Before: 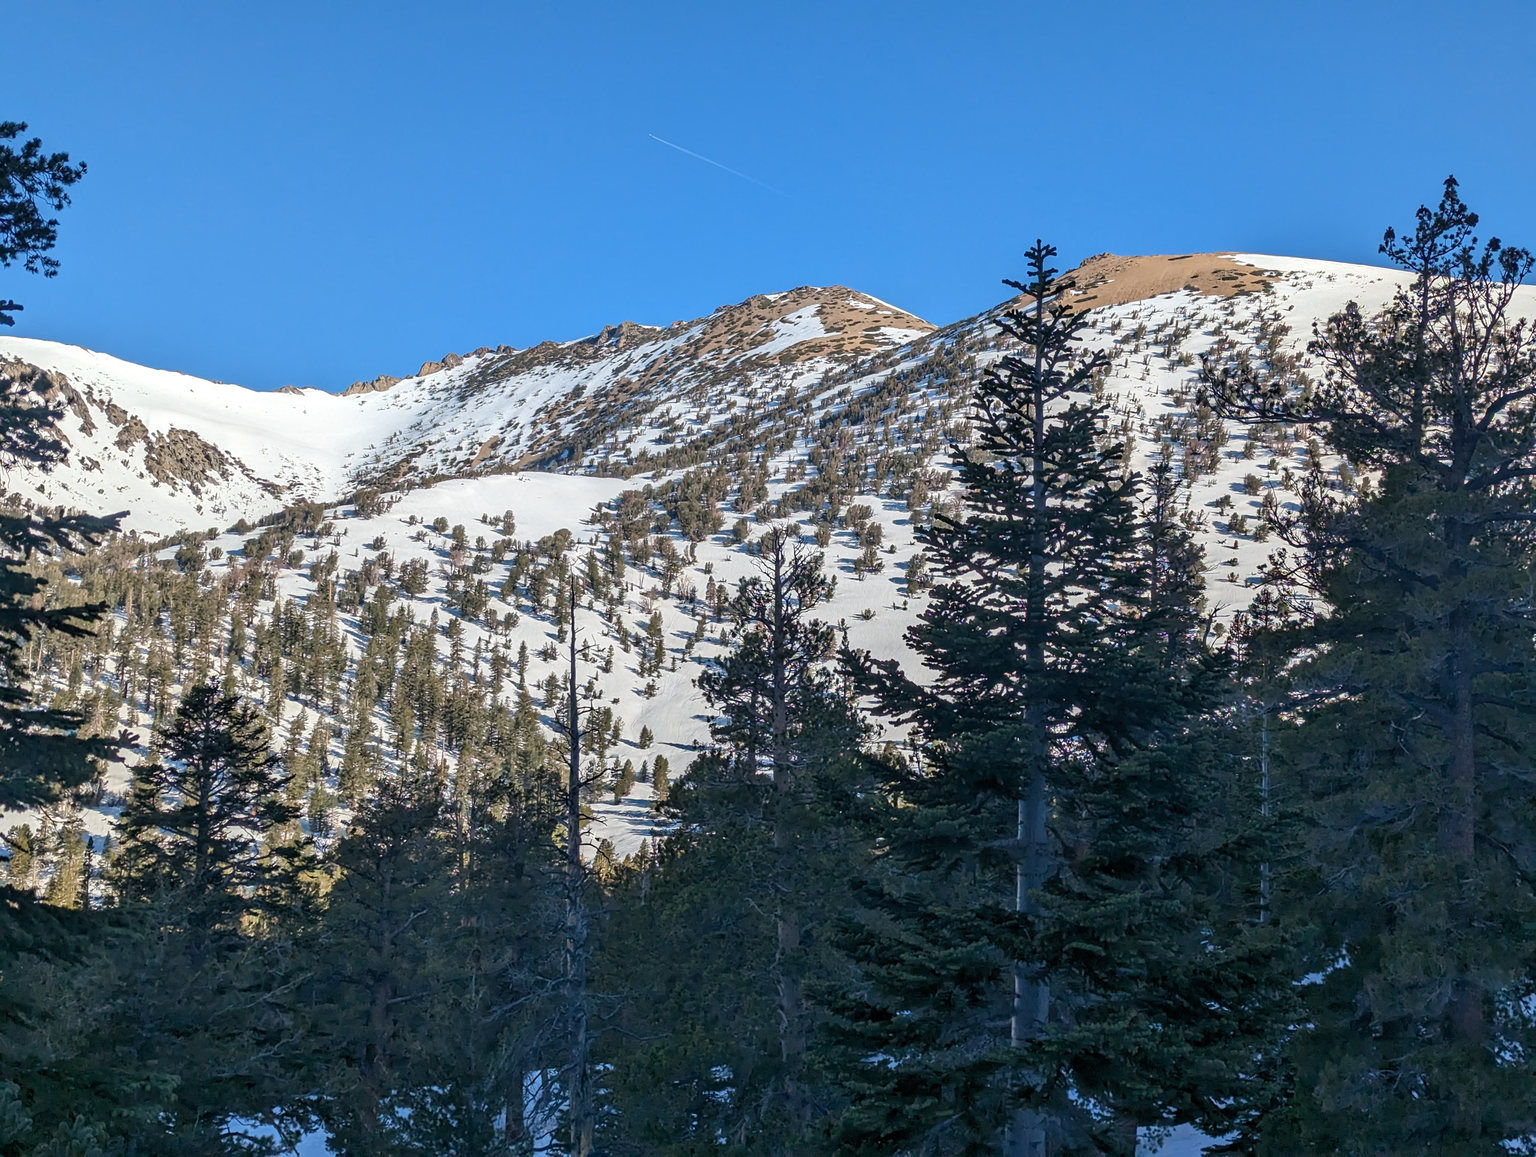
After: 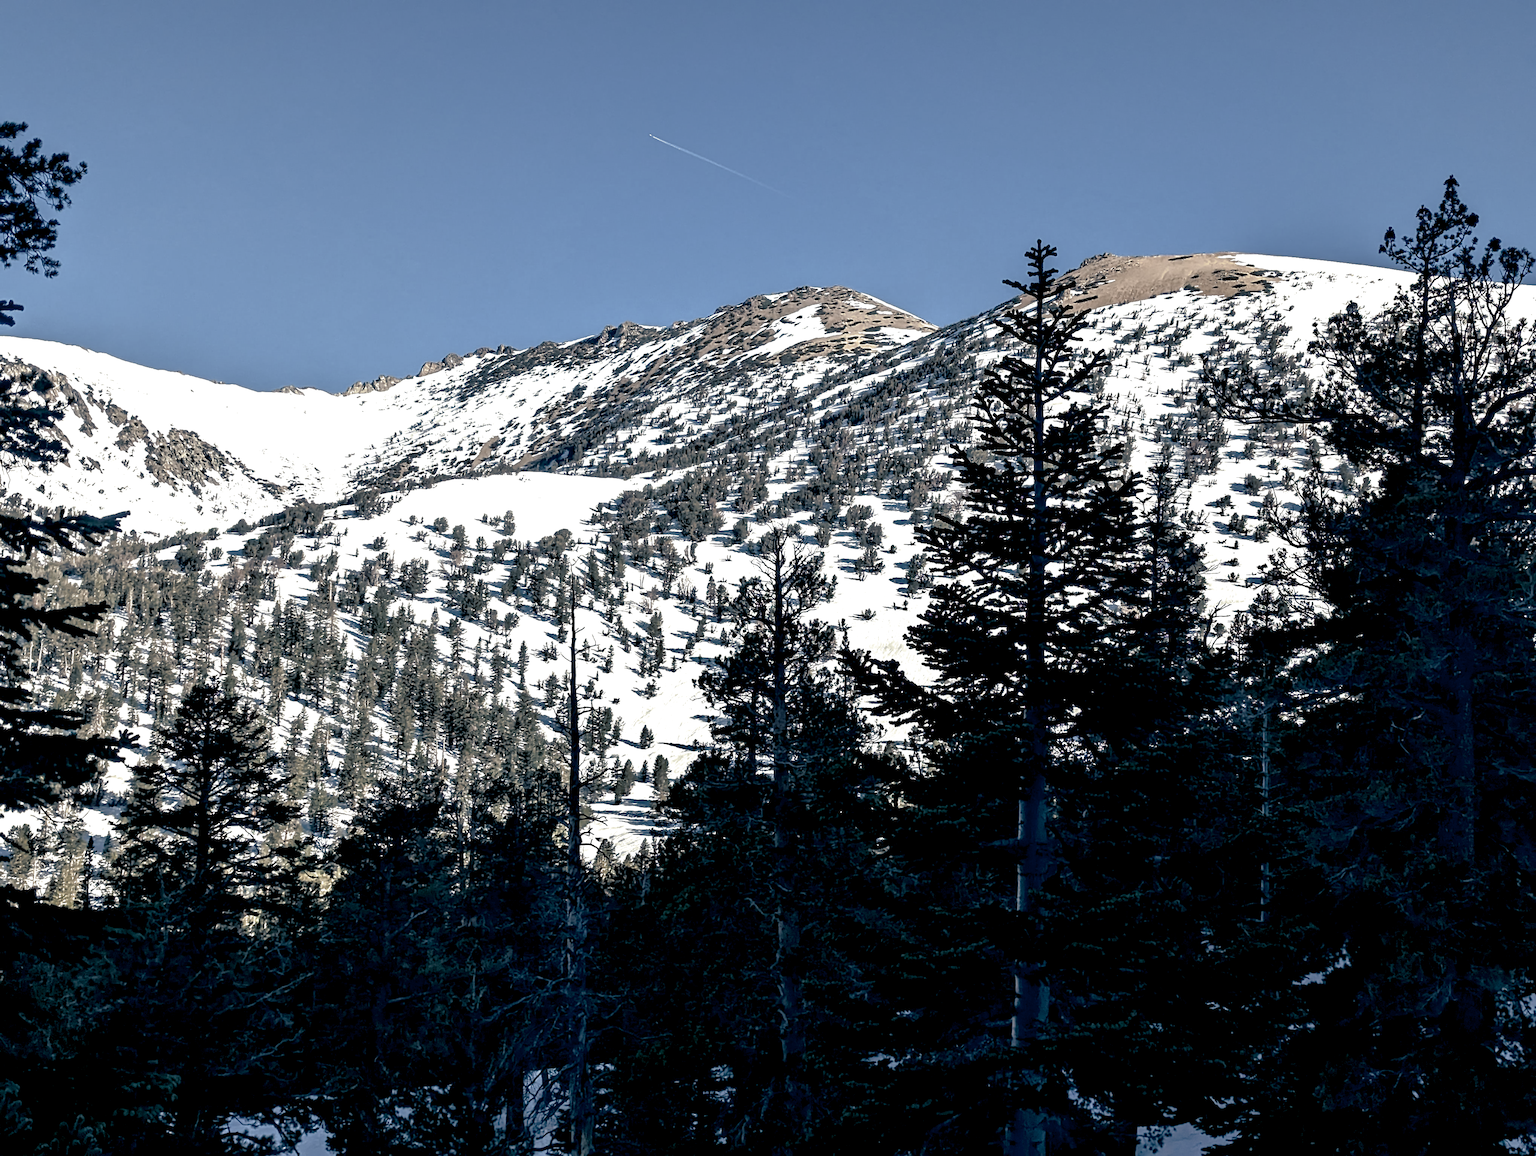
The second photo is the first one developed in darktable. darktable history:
base curve: curves: ch0 [(0, 0) (0.826, 0.587) (1, 1)]
exposure: black level correction 0.035, exposure 0.9 EV, compensate highlight preservation false
split-toning: shadows › hue 216°, shadows › saturation 1, highlights › hue 57.6°, balance -33.4
color correction: saturation 0.5
